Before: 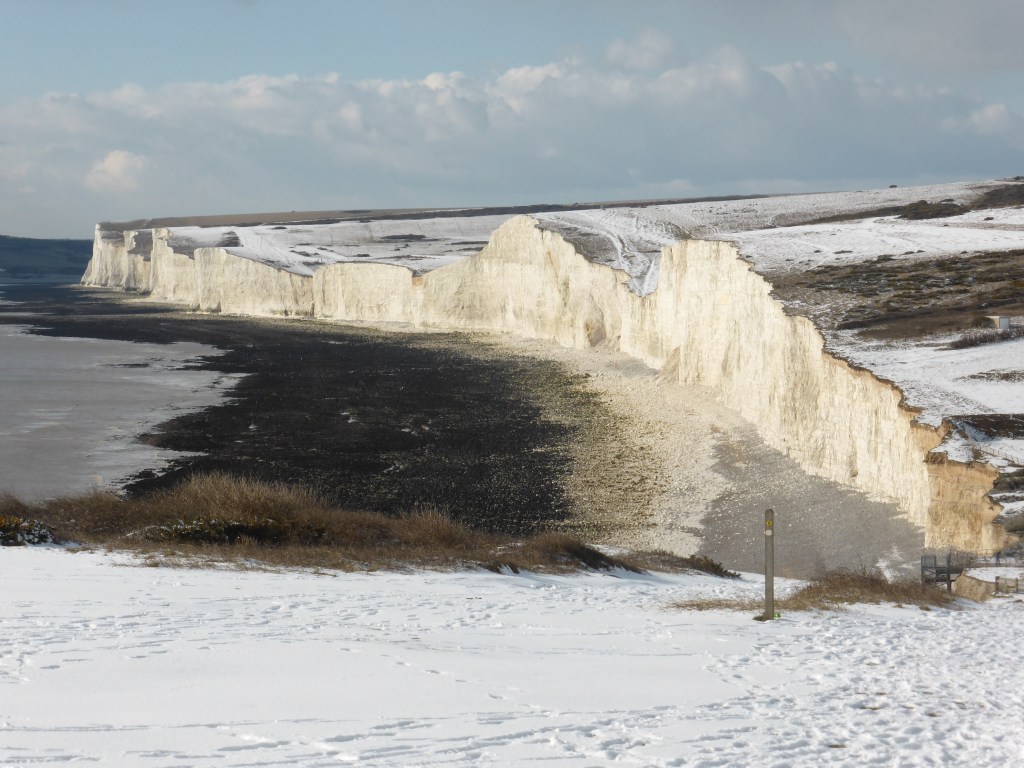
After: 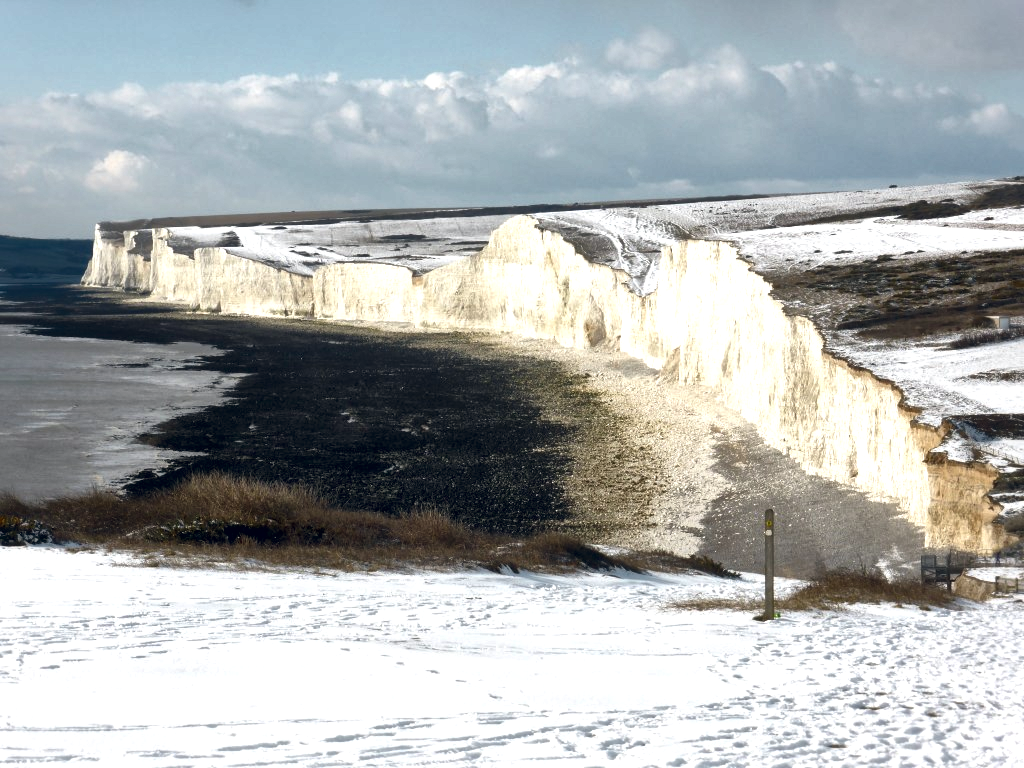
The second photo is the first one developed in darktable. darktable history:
color balance rgb: shadows lift › chroma 0.902%, shadows lift › hue 115.38°, global offset › chroma 0.092%, global offset › hue 251.49°, perceptual saturation grading › global saturation 27.544%, perceptual saturation grading › highlights -25.051%, perceptual saturation grading › shadows 24.36%, perceptual brilliance grading › highlights 14.42%, perceptual brilliance grading › mid-tones -5.225%, perceptual brilliance grading › shadows -26.516%
local contrast: mode bilateral grid, contrast 20, coarseness 51, detail 171%, midtone range 0.2
